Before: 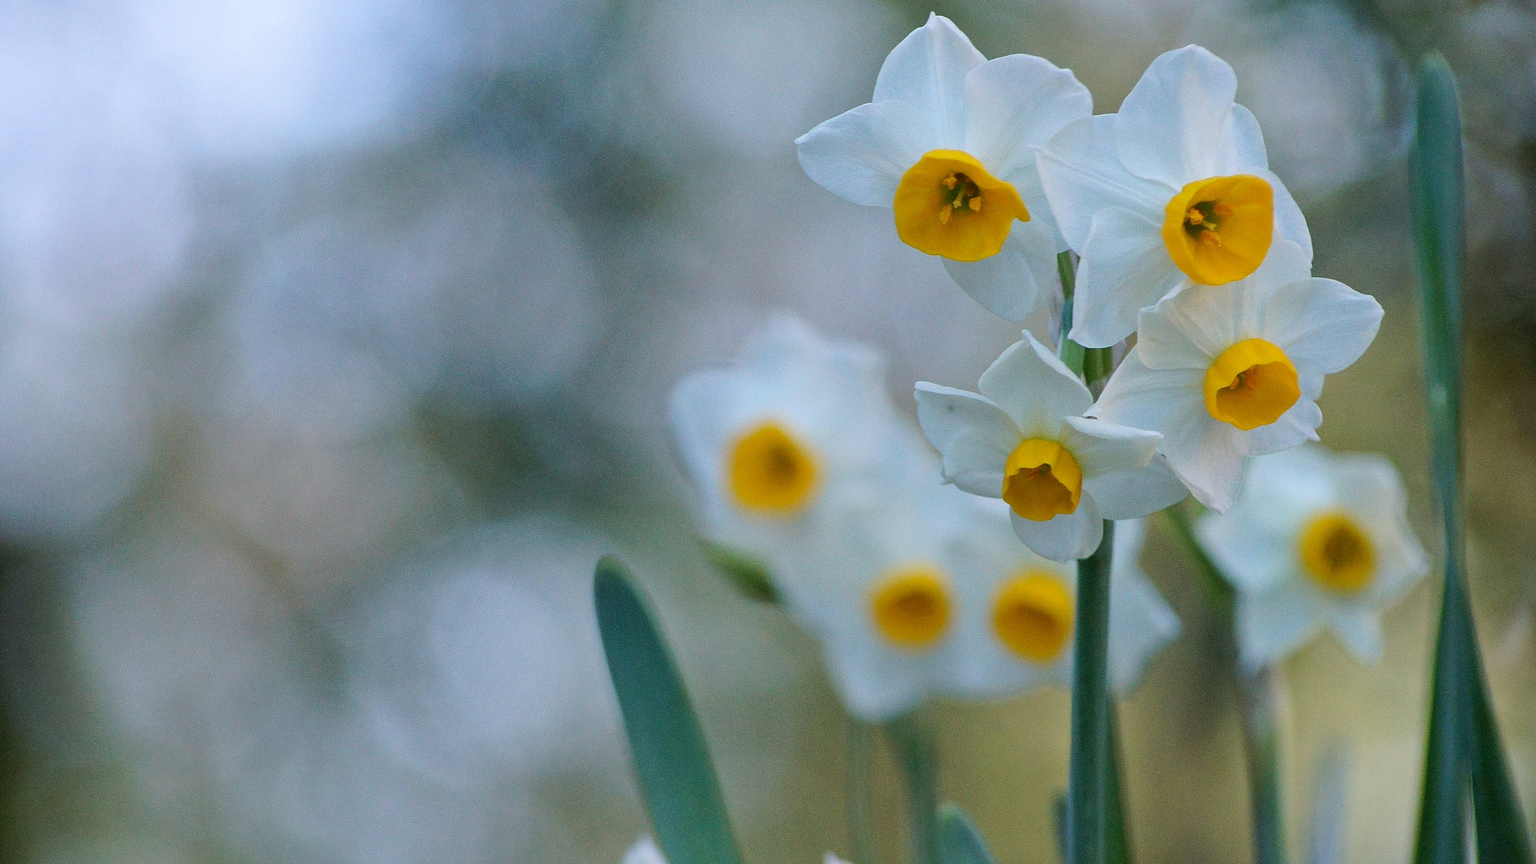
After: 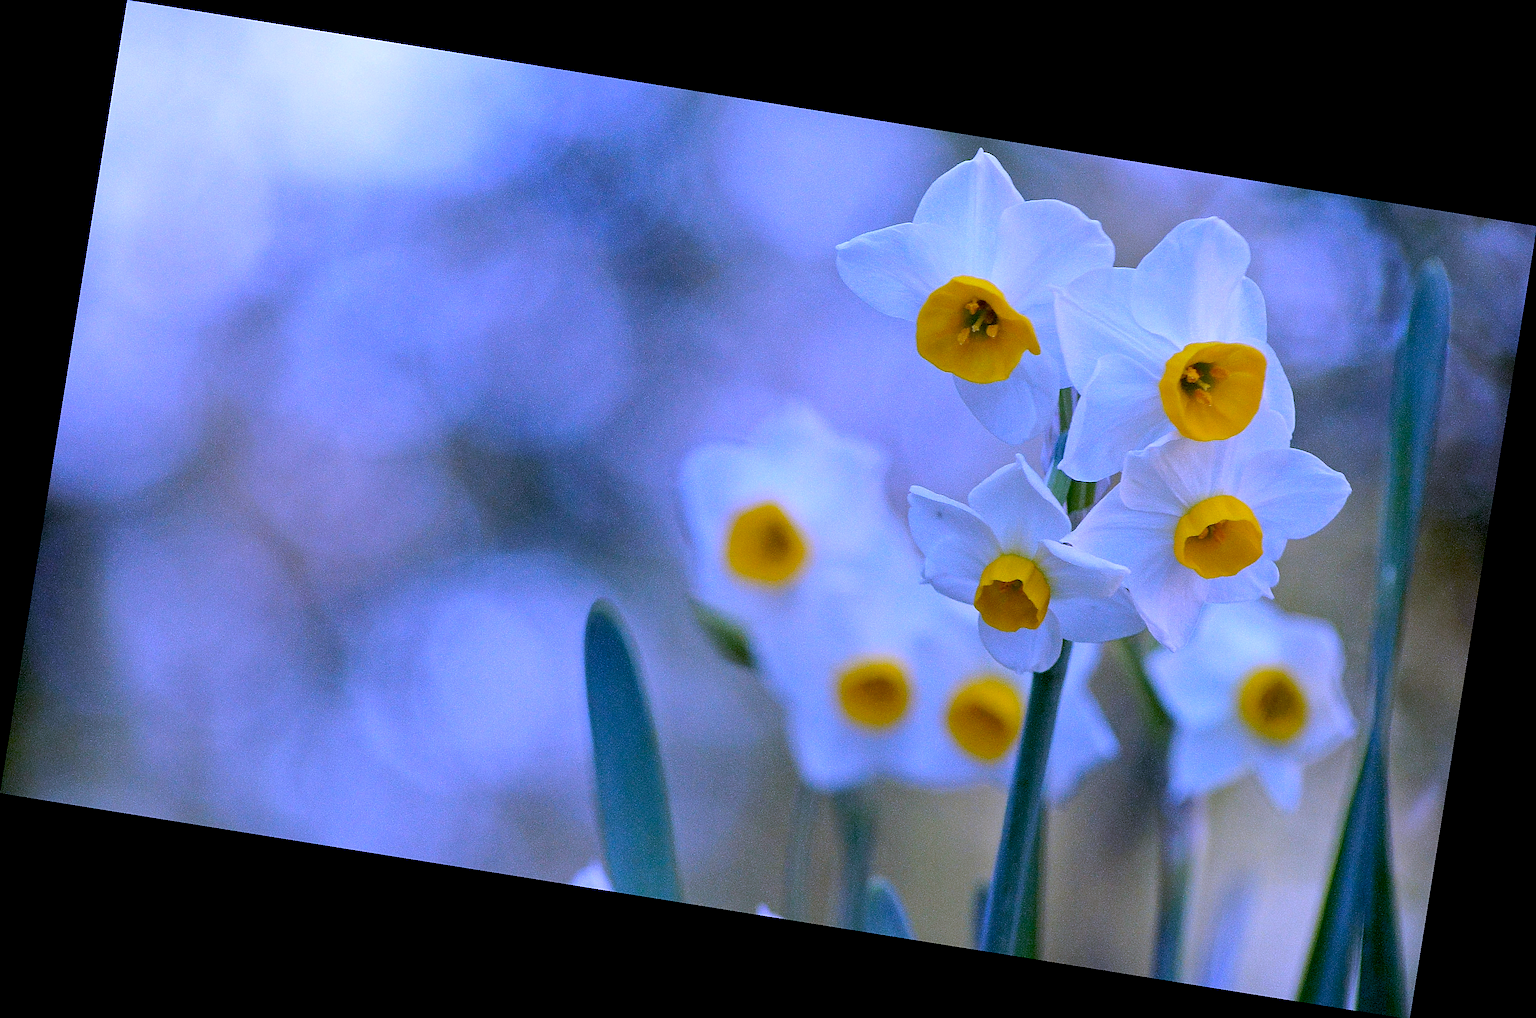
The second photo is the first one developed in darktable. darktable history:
haze removal: compatibility mode true, adaptive false
sharpen: on, module defaults
white balance: red 0.98, blue 1.61
rotate and perspective: rotation 9.12°, automatic cropping off
exposure: black level correction 0.011, compensate highlight preservation false
